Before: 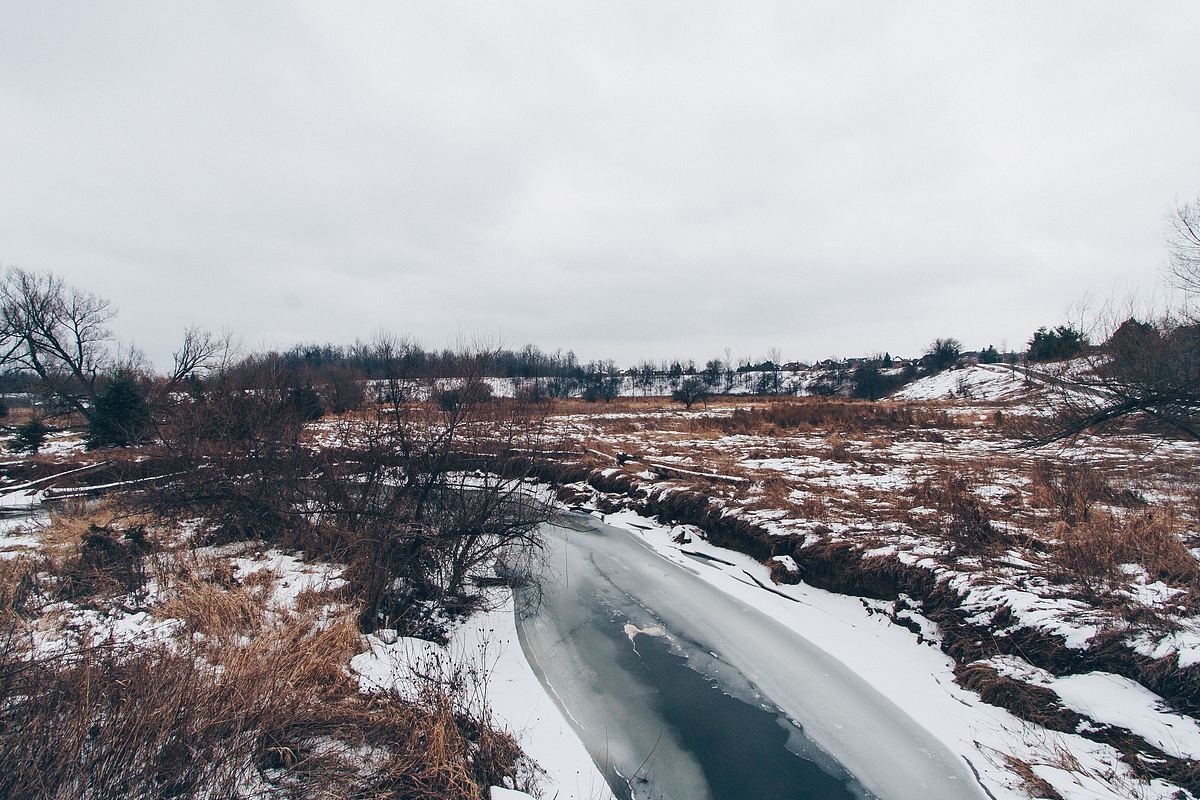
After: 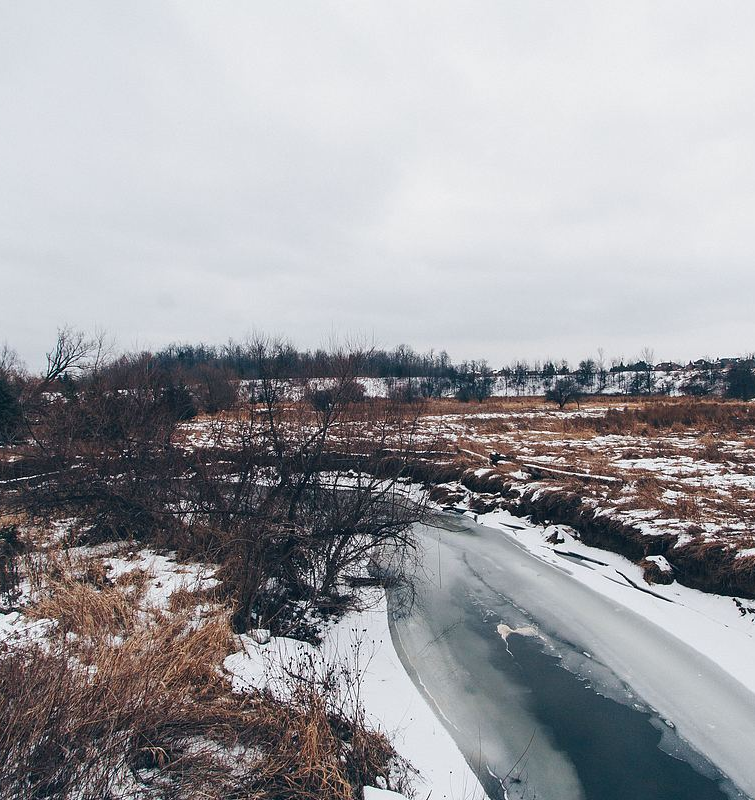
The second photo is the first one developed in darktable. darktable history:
crop: left 10.602%, right 26.426%
